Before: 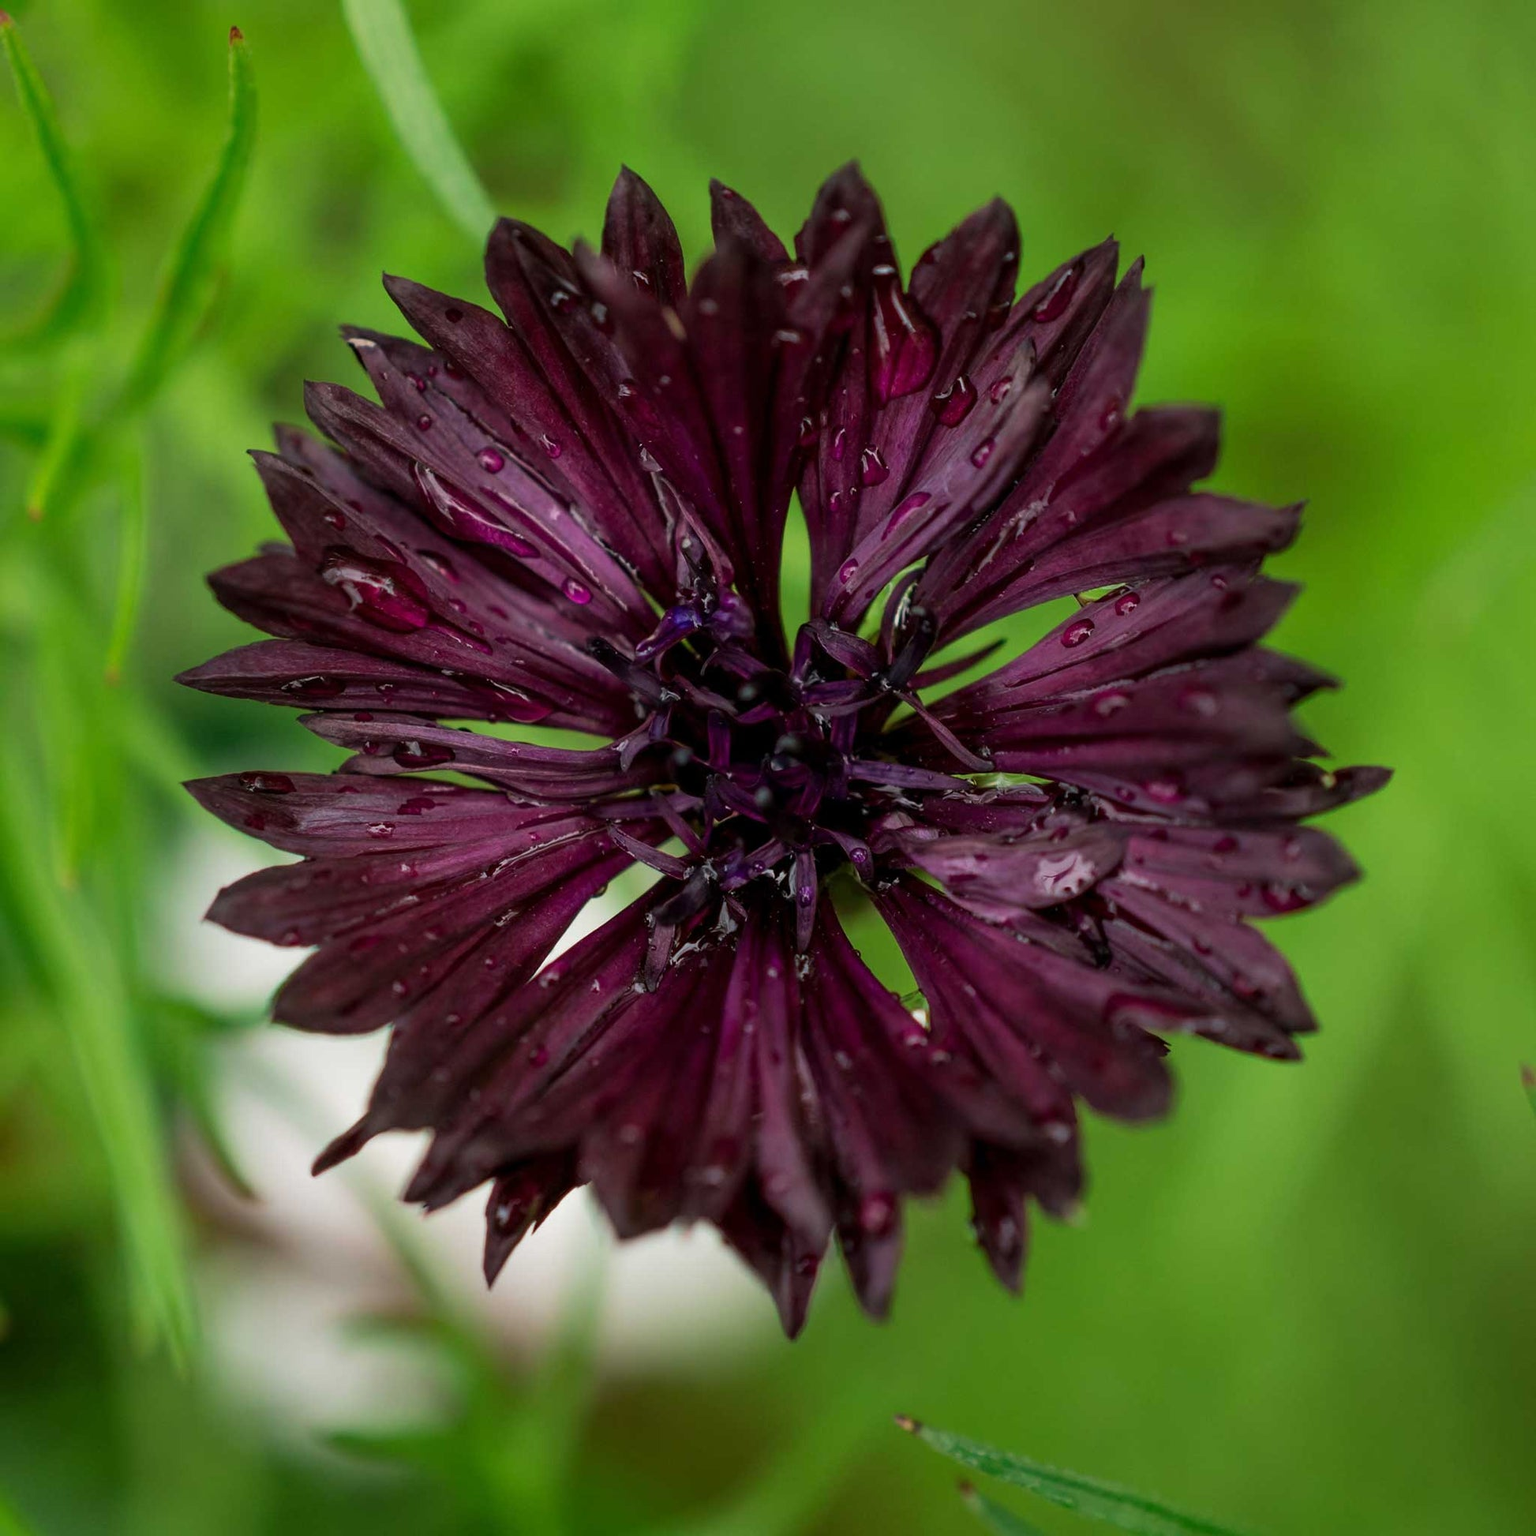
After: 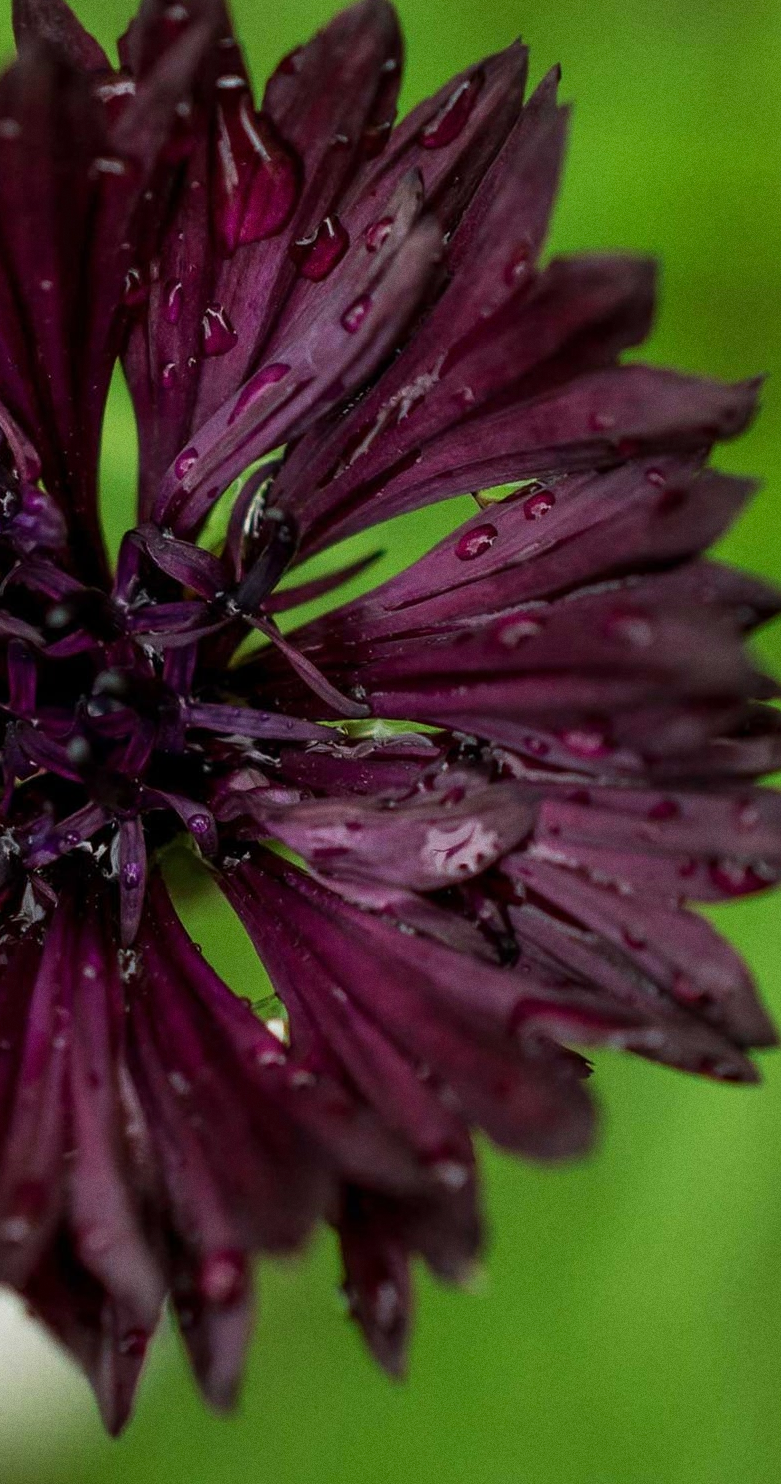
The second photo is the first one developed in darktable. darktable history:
grain: on, module defaults
crop: left 45.721%, top 13.393%, right 14.118%, bottom 10.01%
